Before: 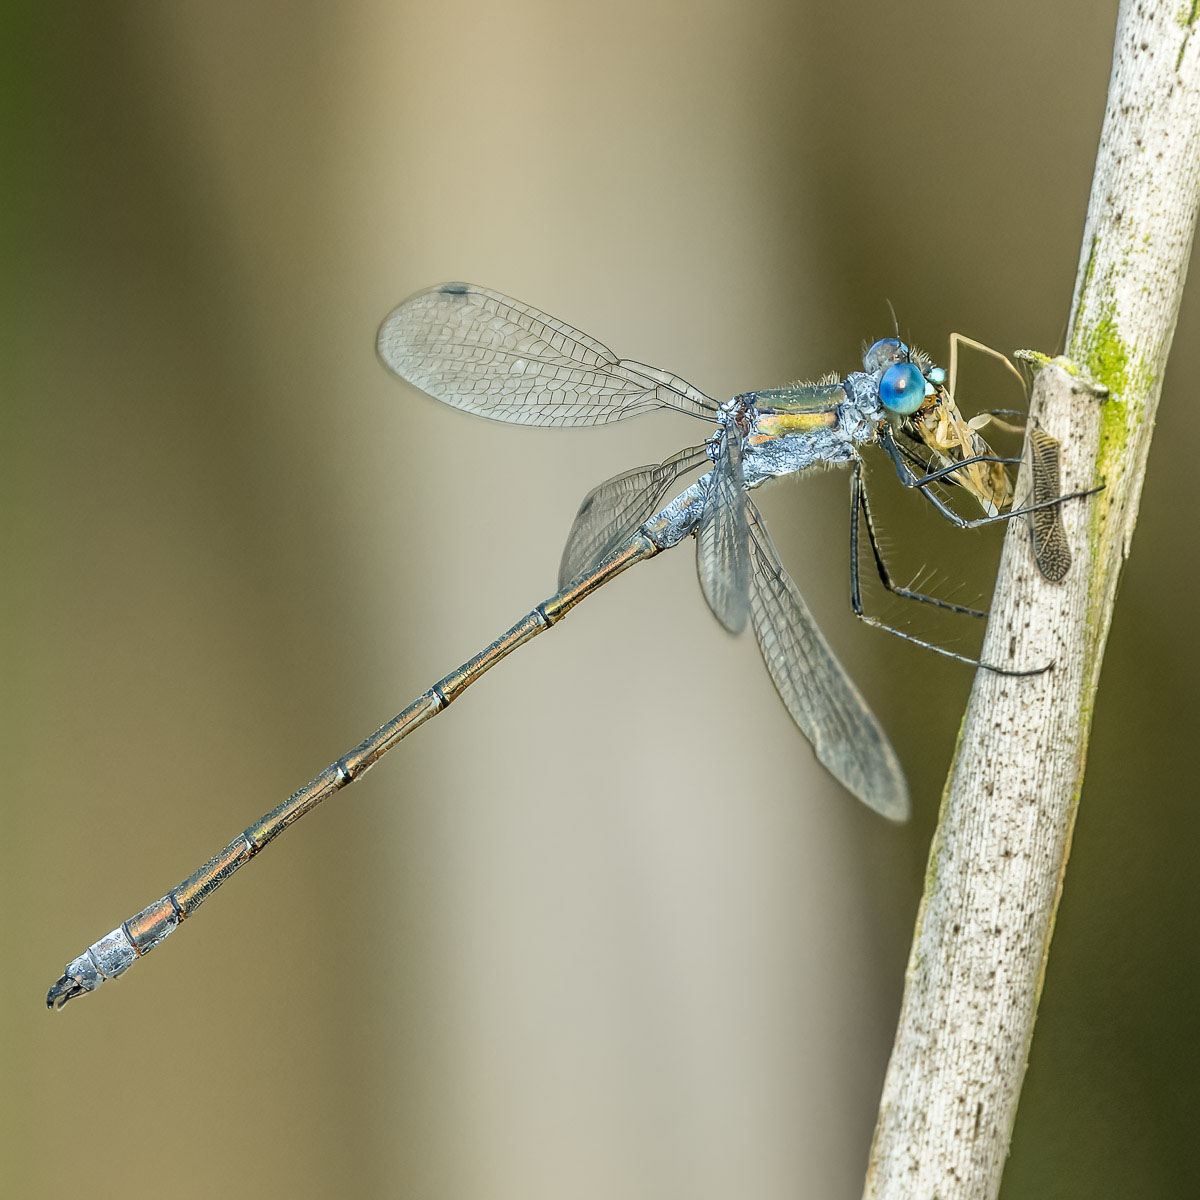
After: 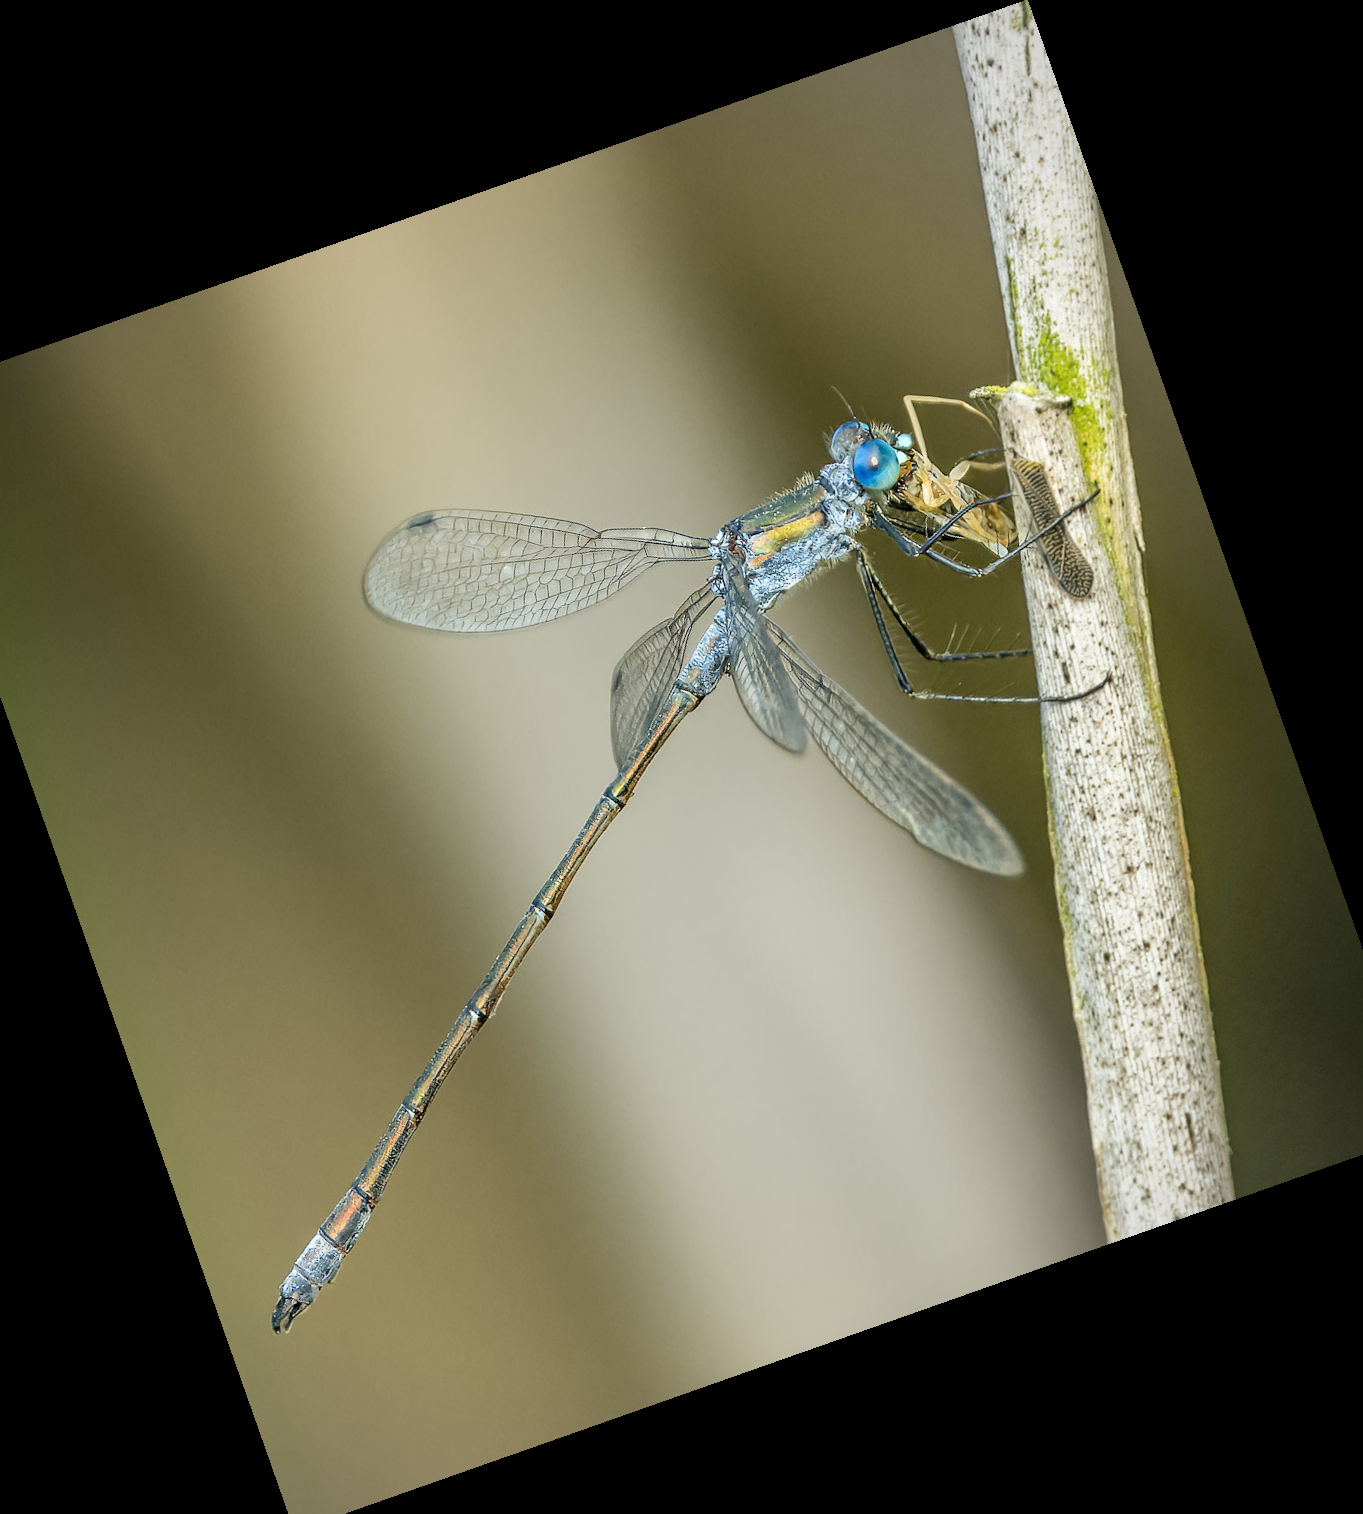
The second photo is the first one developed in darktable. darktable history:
crop and rotate: angle 19.43°, left 6.812%, right 4.125%, bottom 1.087%
vignetting: center (-0.15, 0.013)
